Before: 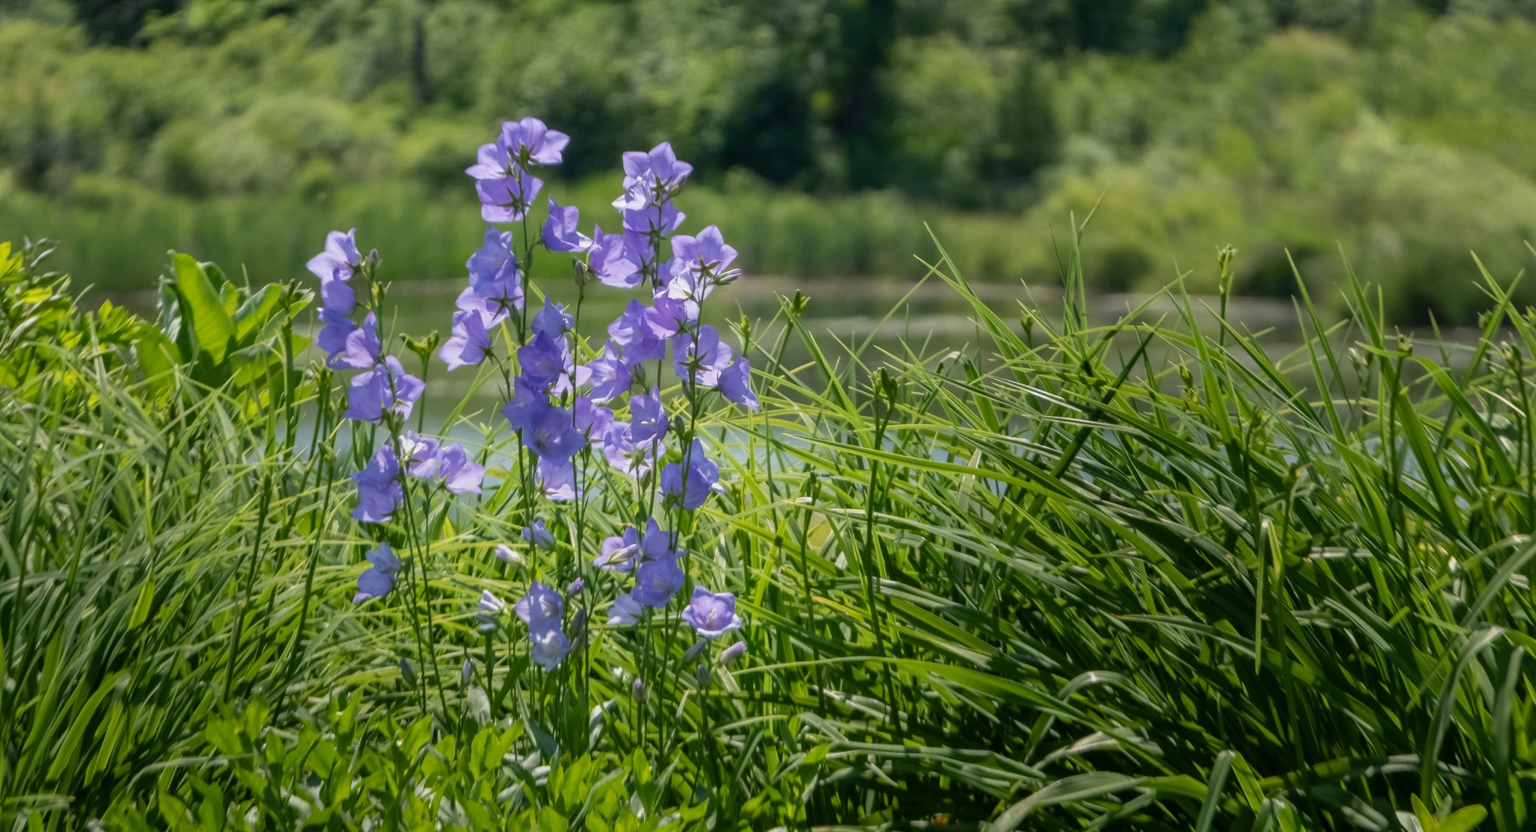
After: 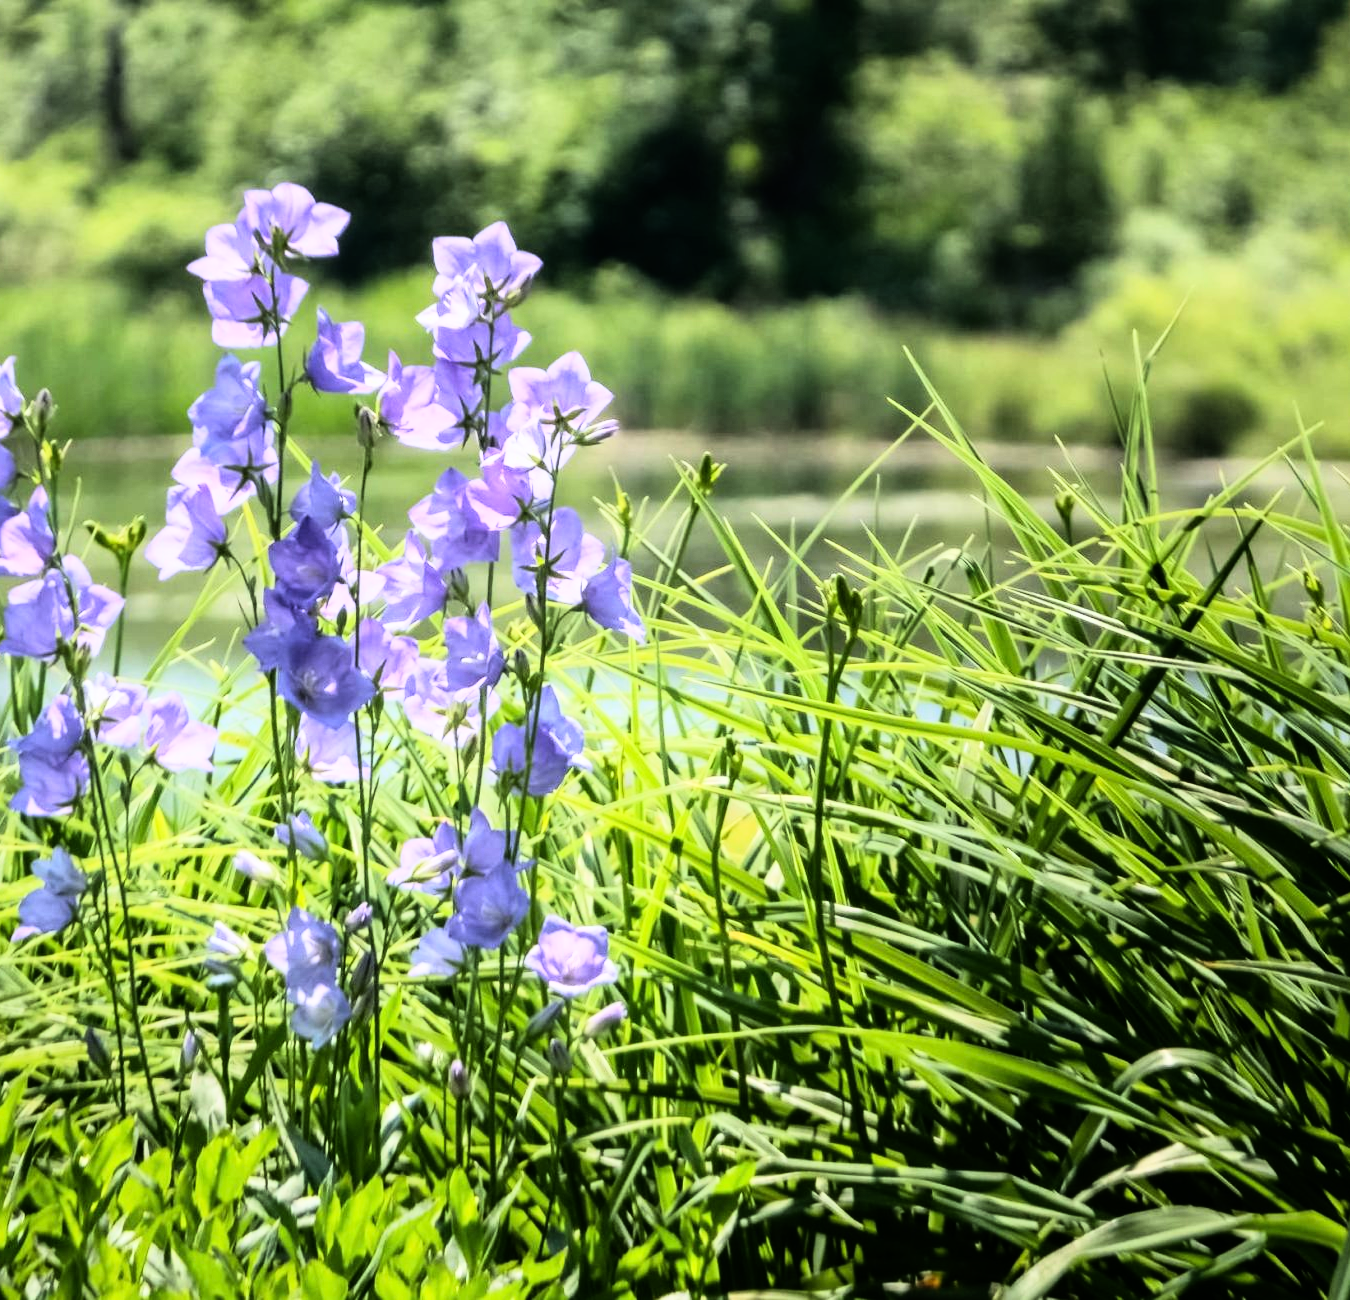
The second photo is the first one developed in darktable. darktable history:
rgb curve: curves: ch0 [(0, 0) (0.21, 0.15) (0.24, 0.21) (0.5, 0.75) (0.75, 0.96) (0.89, 0.99) (1, 1)]; ch1 [(0, 0.02) (0.21, 0.13) (0.25, 0.2) (0.5, 0.67) (0.75, 0.9) (0.89, 0.97) (1, 1)]; ch2 [(0, 0.02) (0.21, 0.13) (0.25, 0.2) (0.5, 0.67) (0.75, 0.9) (0.89, 0.97) (1, 1)], compensate middle gray true
crop and rotate: left 22.516%, right 21.234%
